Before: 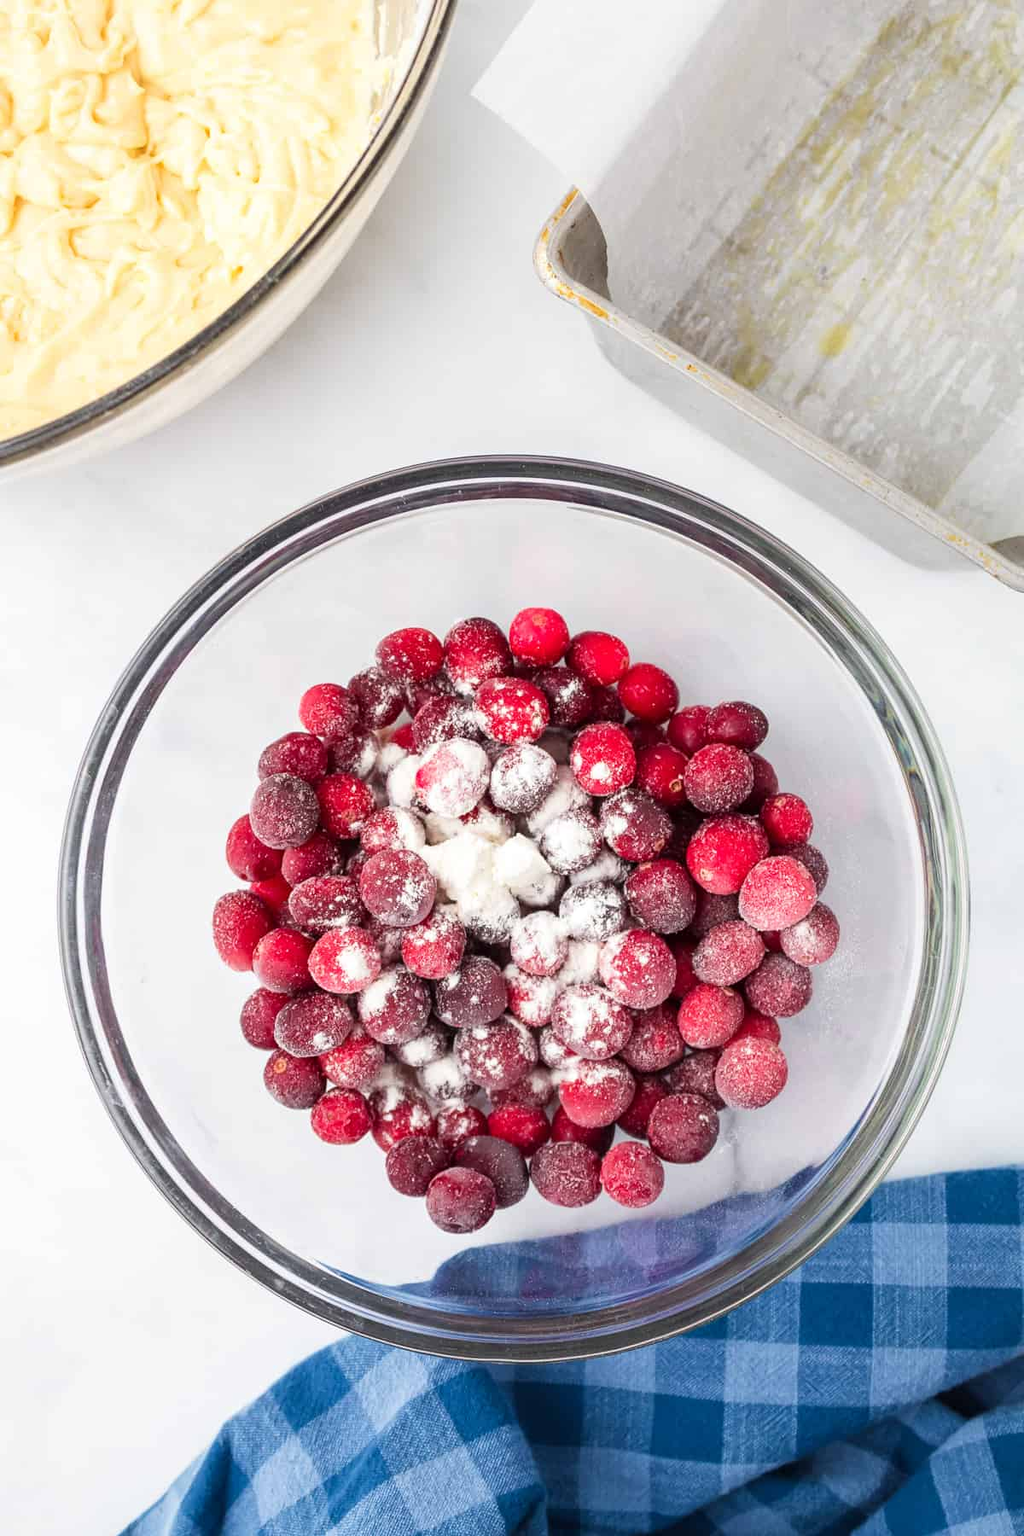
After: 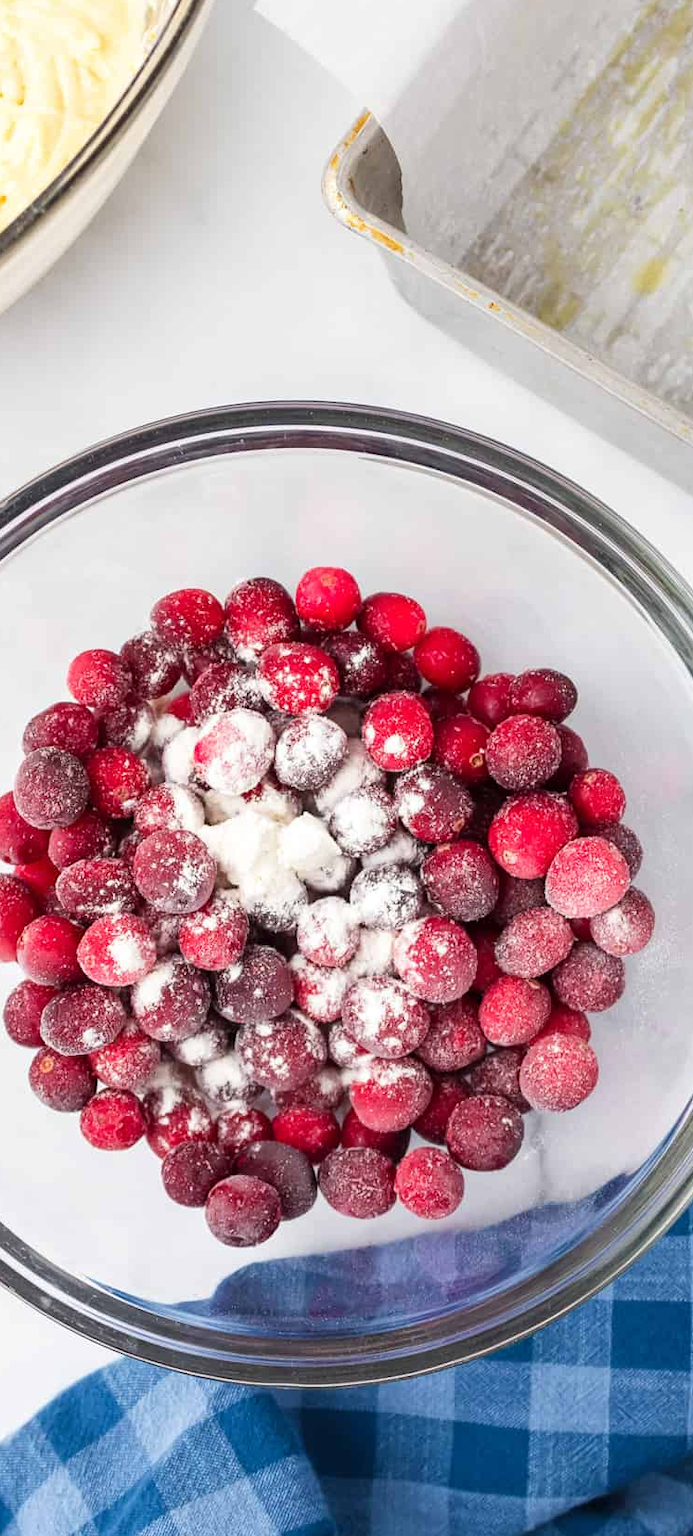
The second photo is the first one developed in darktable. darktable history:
crop and rotate: left 23.186%, top 5.624%, right 14.436%, bottom 2.366%
